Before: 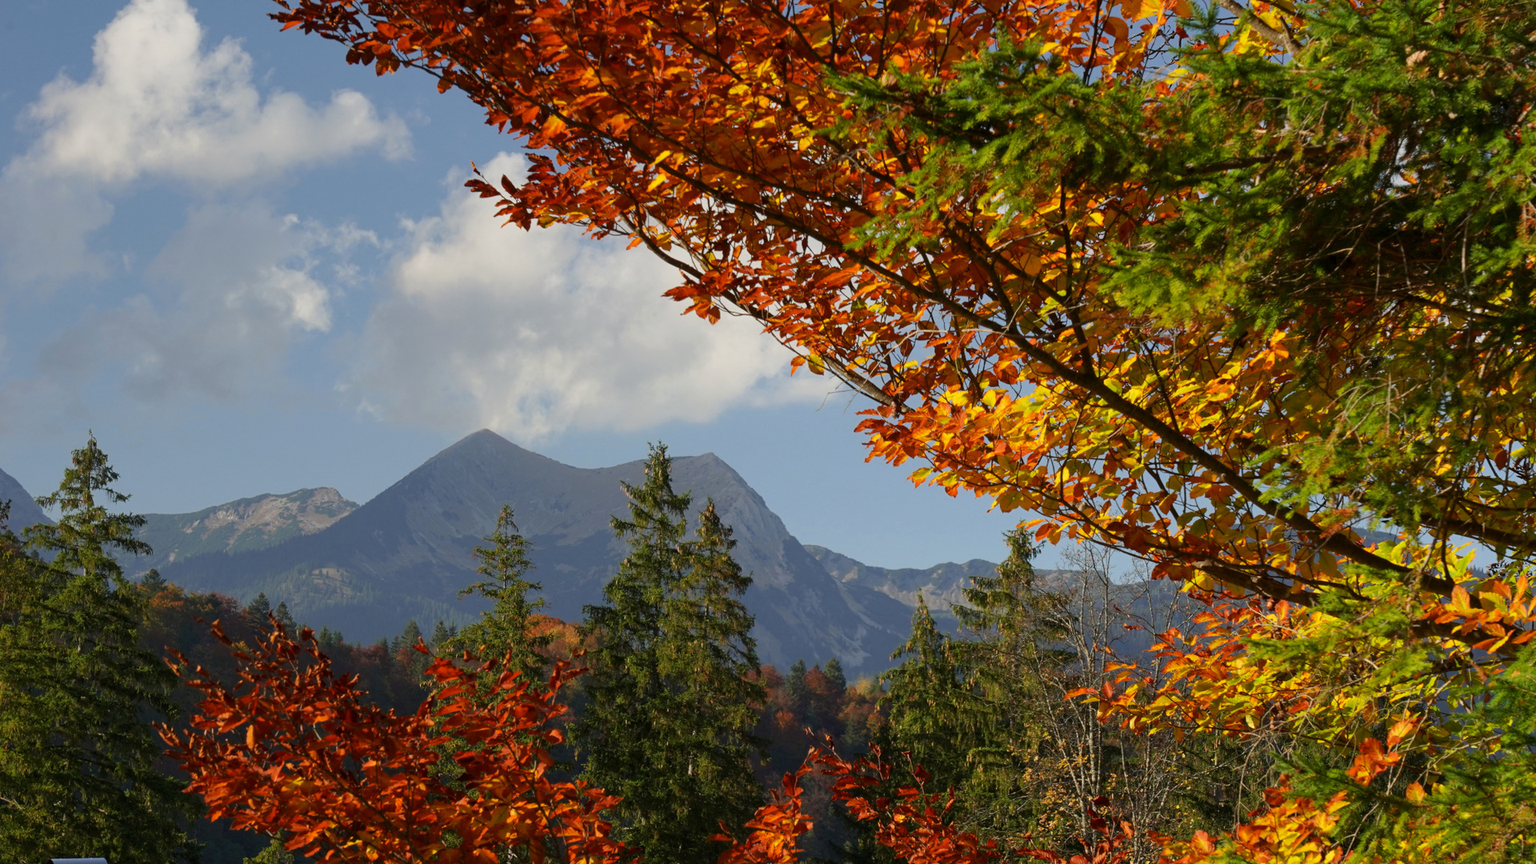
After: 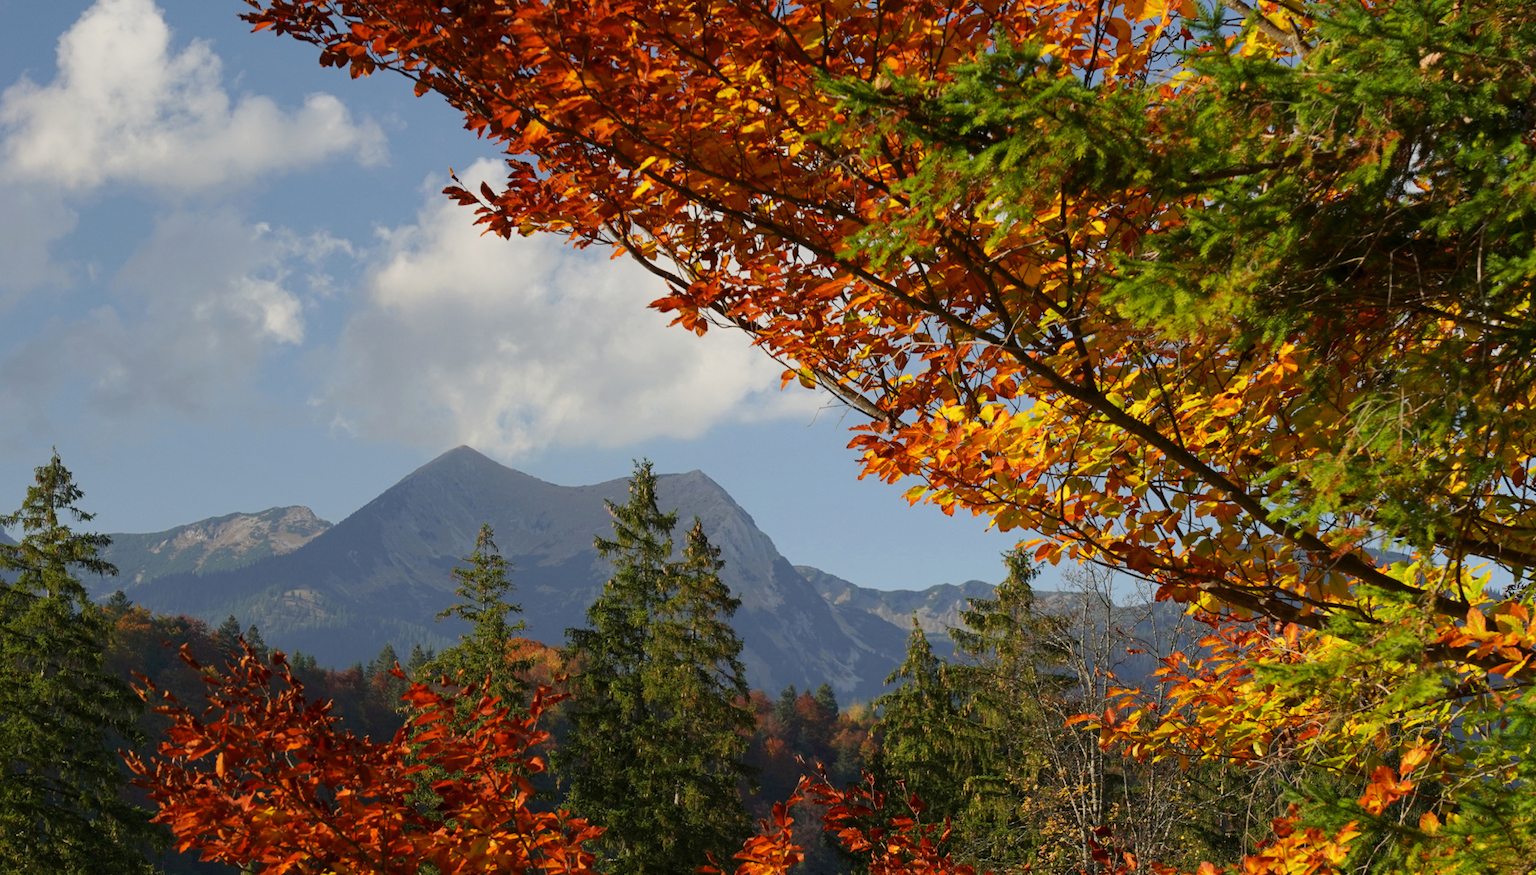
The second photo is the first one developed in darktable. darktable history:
crop and rotate: left 2.536%, right 1.107%, bottom 2.246%
base curve: curves: ch0 [(0, 0) (0.283, 0.295) (1, 1)], preserve colors none
